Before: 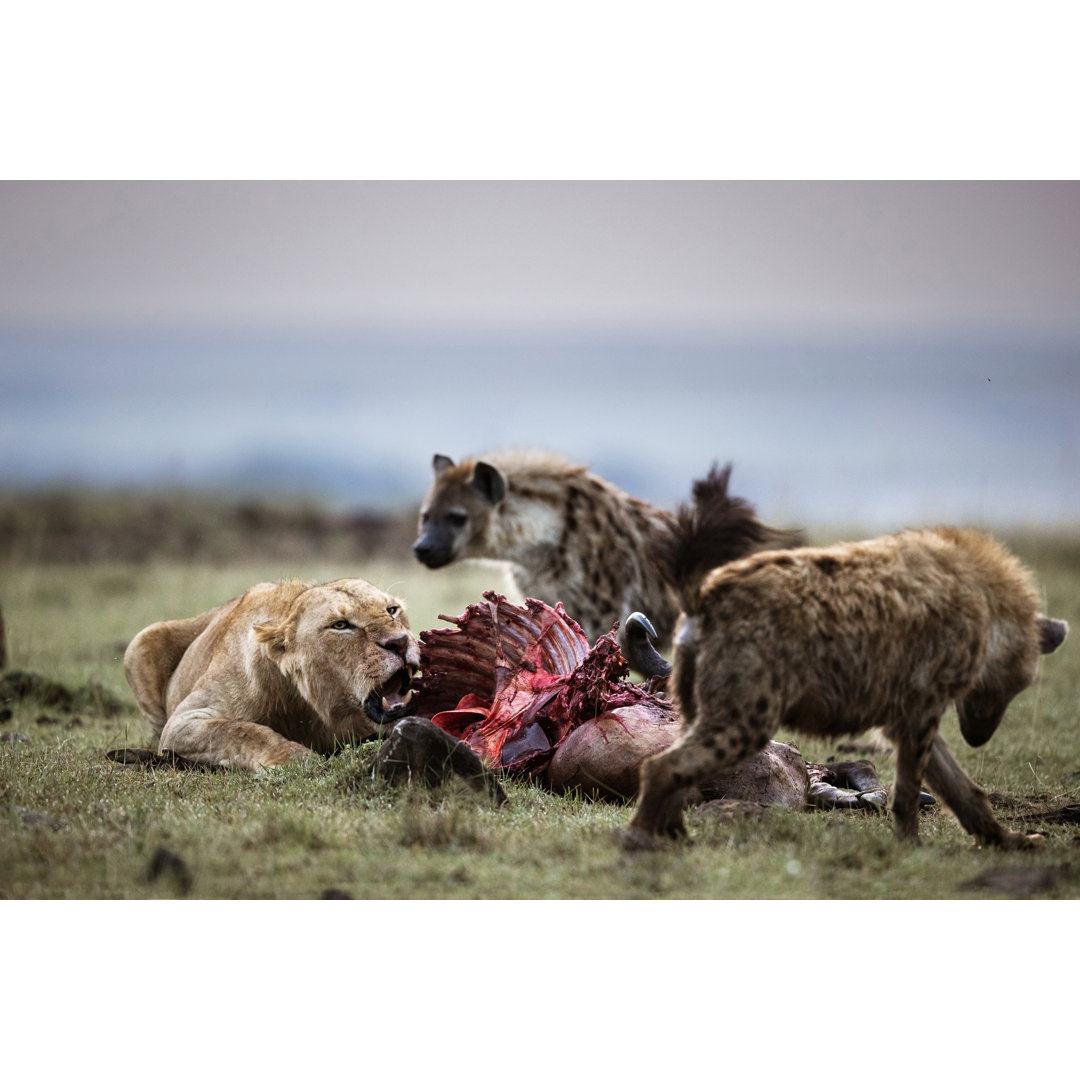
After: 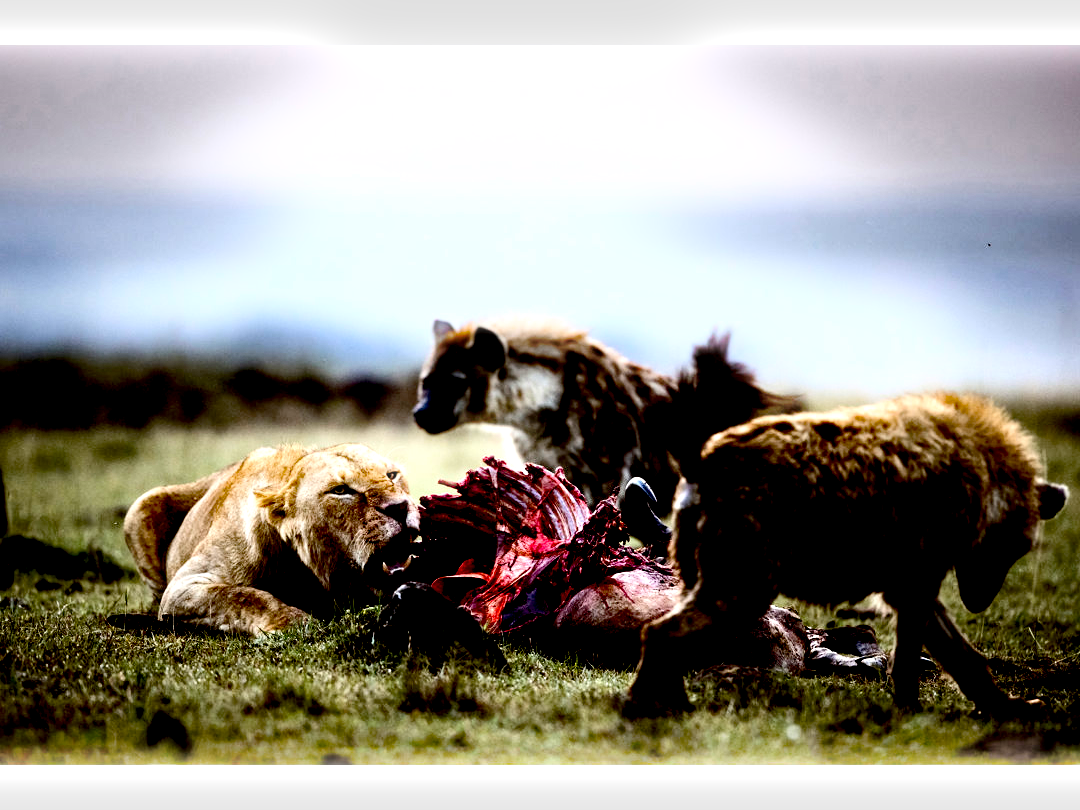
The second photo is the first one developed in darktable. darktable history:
exposure: black level correction 0.1, exposure -0.092 EV, compensate highlight preservation false
crop and rotate: top 12.5%, bottom 12.5%
tone equalizer: -8 EV -1.08 EV, -7 EV -1.01 EV, -6 EV -0.867 EV, -5 EV -0.578 EV, -3 EV 0.578 EV, -2 EV 0.867 EV, -1 EV 1.01 EV, +0 EV 1.08 EV, edges refinement/feathering 500, mask exposure compensation -1.57 EV, preserve details no
bloom: size 5%, threshold 95%, strength 15%
